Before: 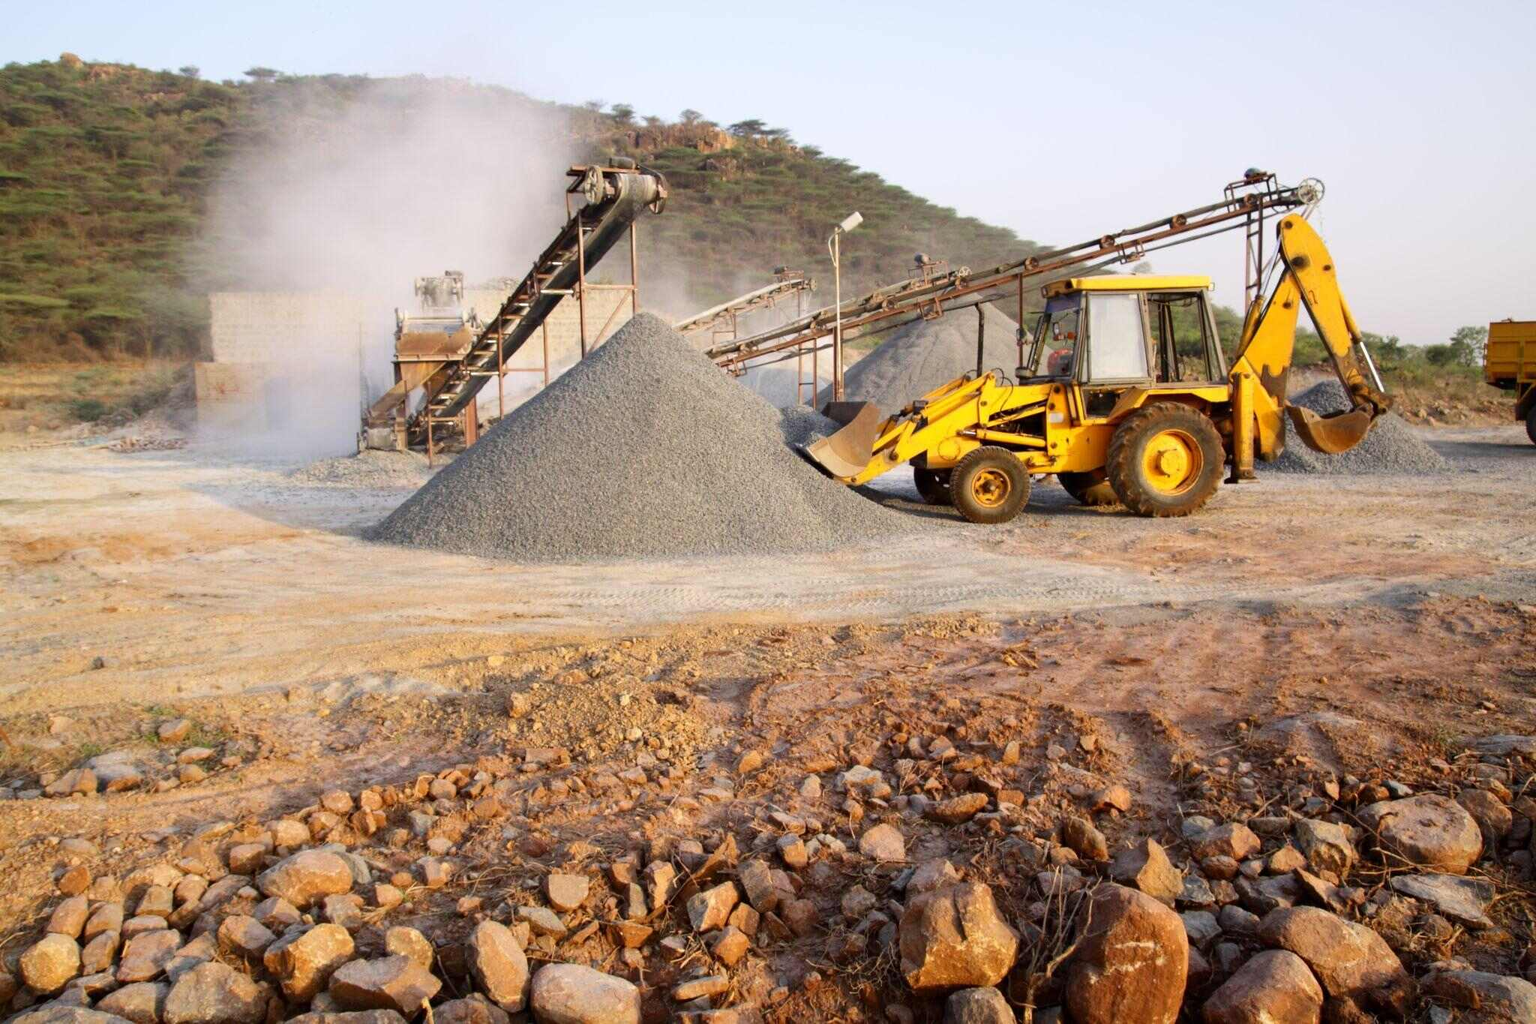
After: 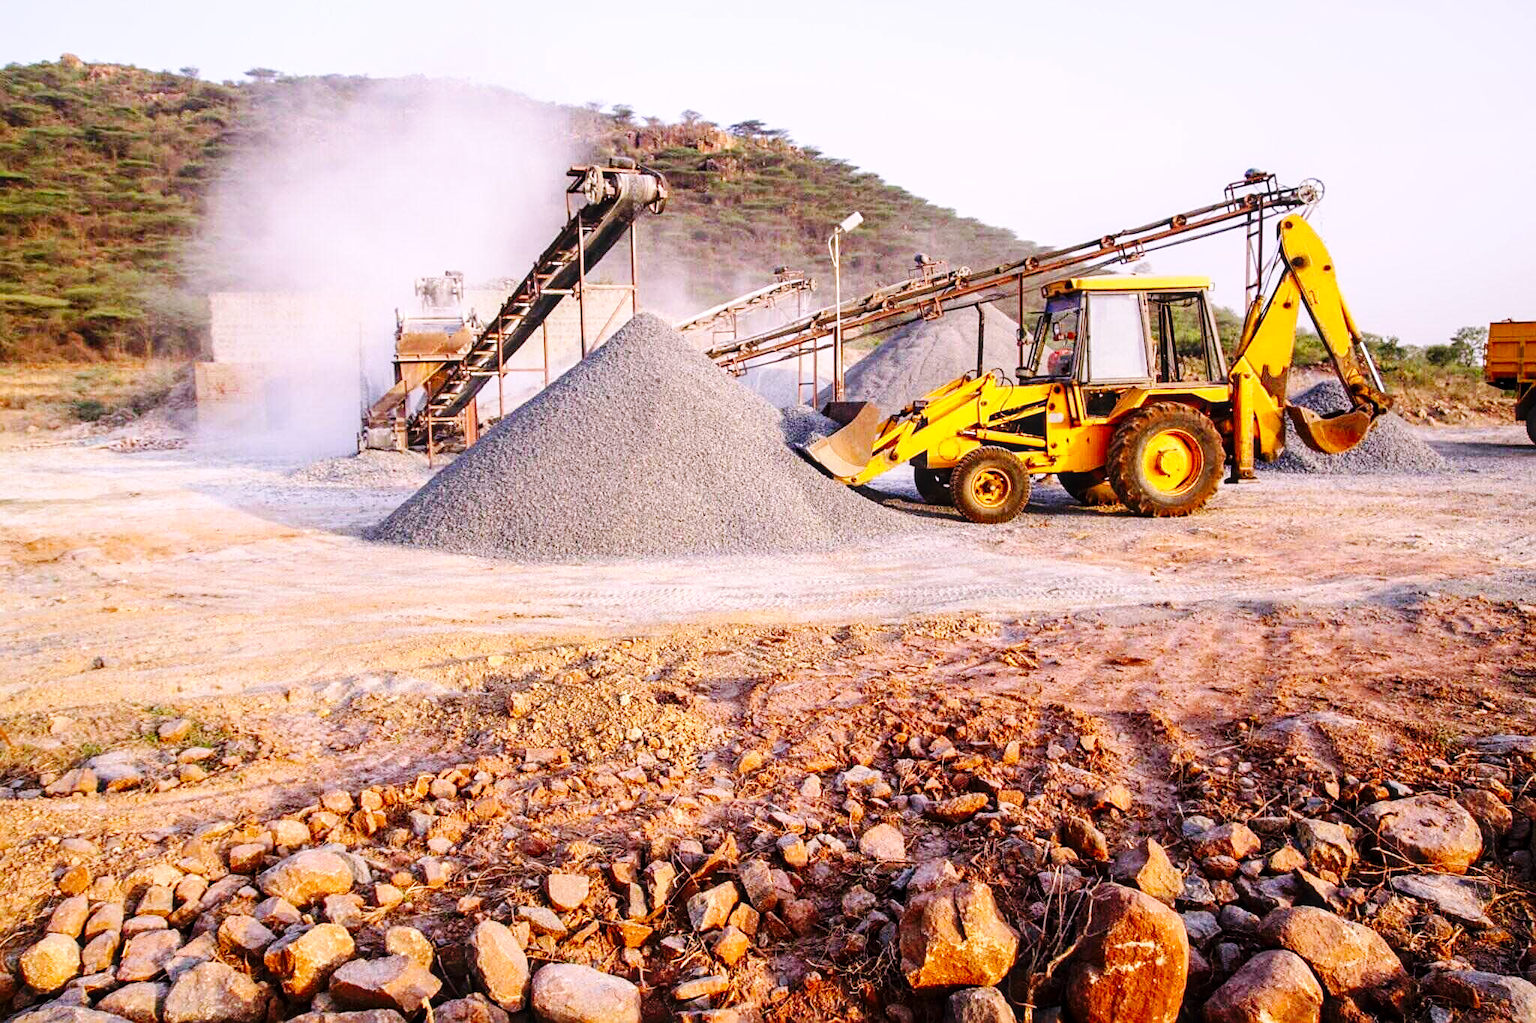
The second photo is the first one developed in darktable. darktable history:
sharpen: on, module defaults
color correction: saturation 1.1
base curve: curves: ch0 [(0, 0) (0.036, 0.025) (0.121, 0.166) (0.206, 0.329) (0.605, 0.79) (1, 1)], preserve colors none
local contrast: on, module defaults
white balance: red 1.066, blue 1.119
